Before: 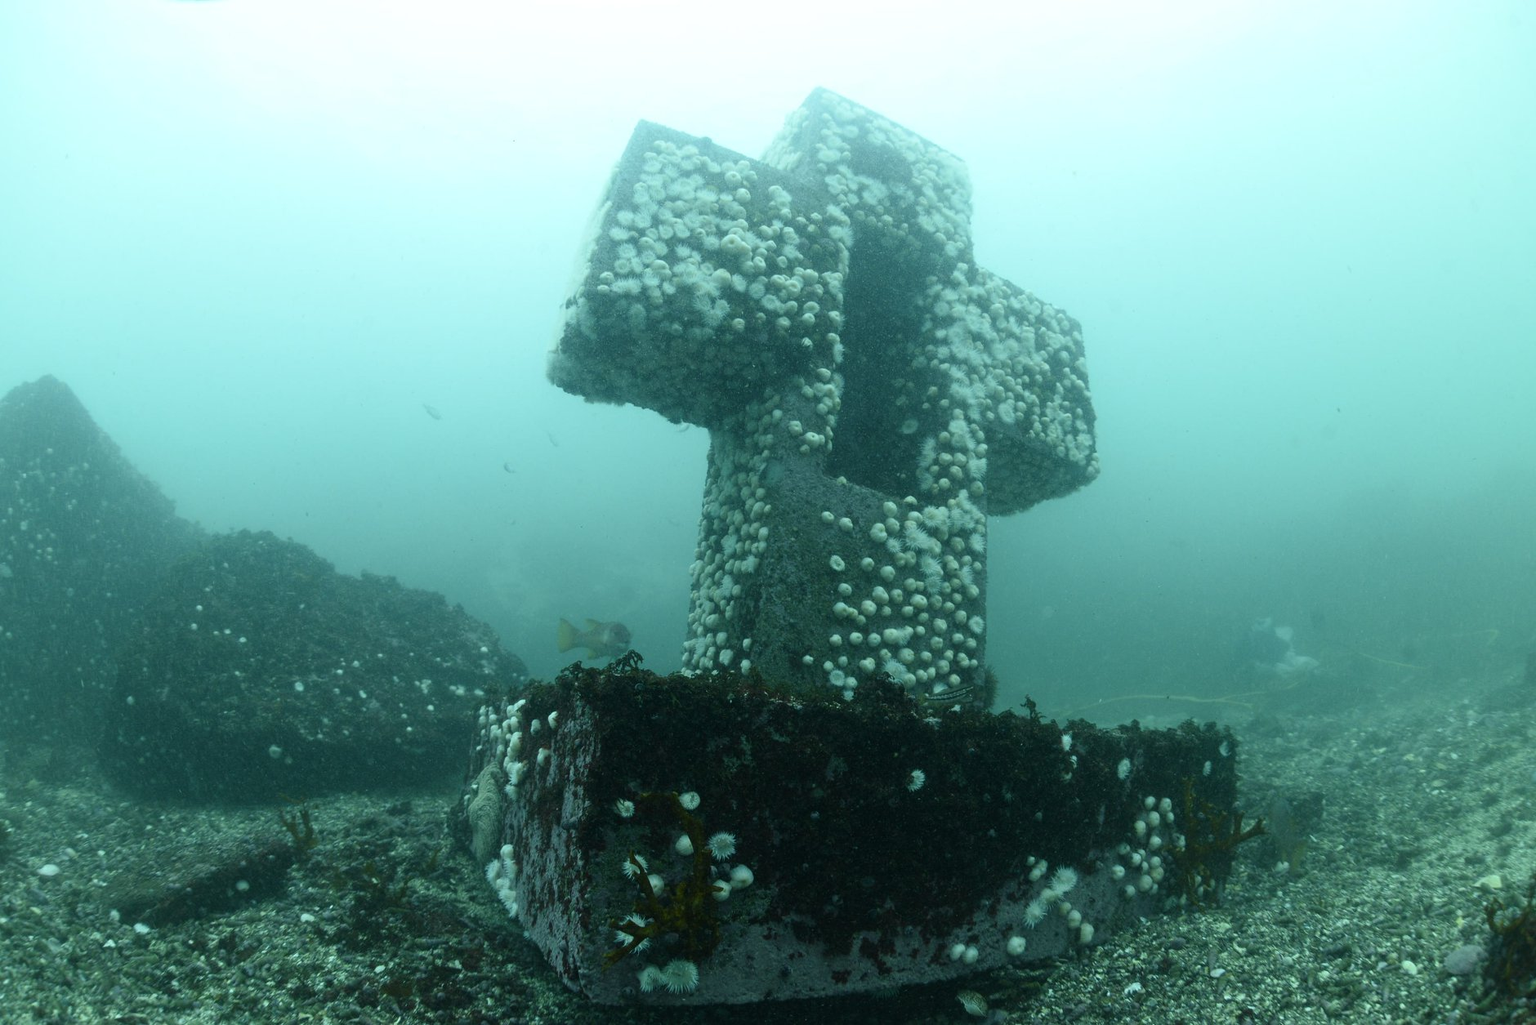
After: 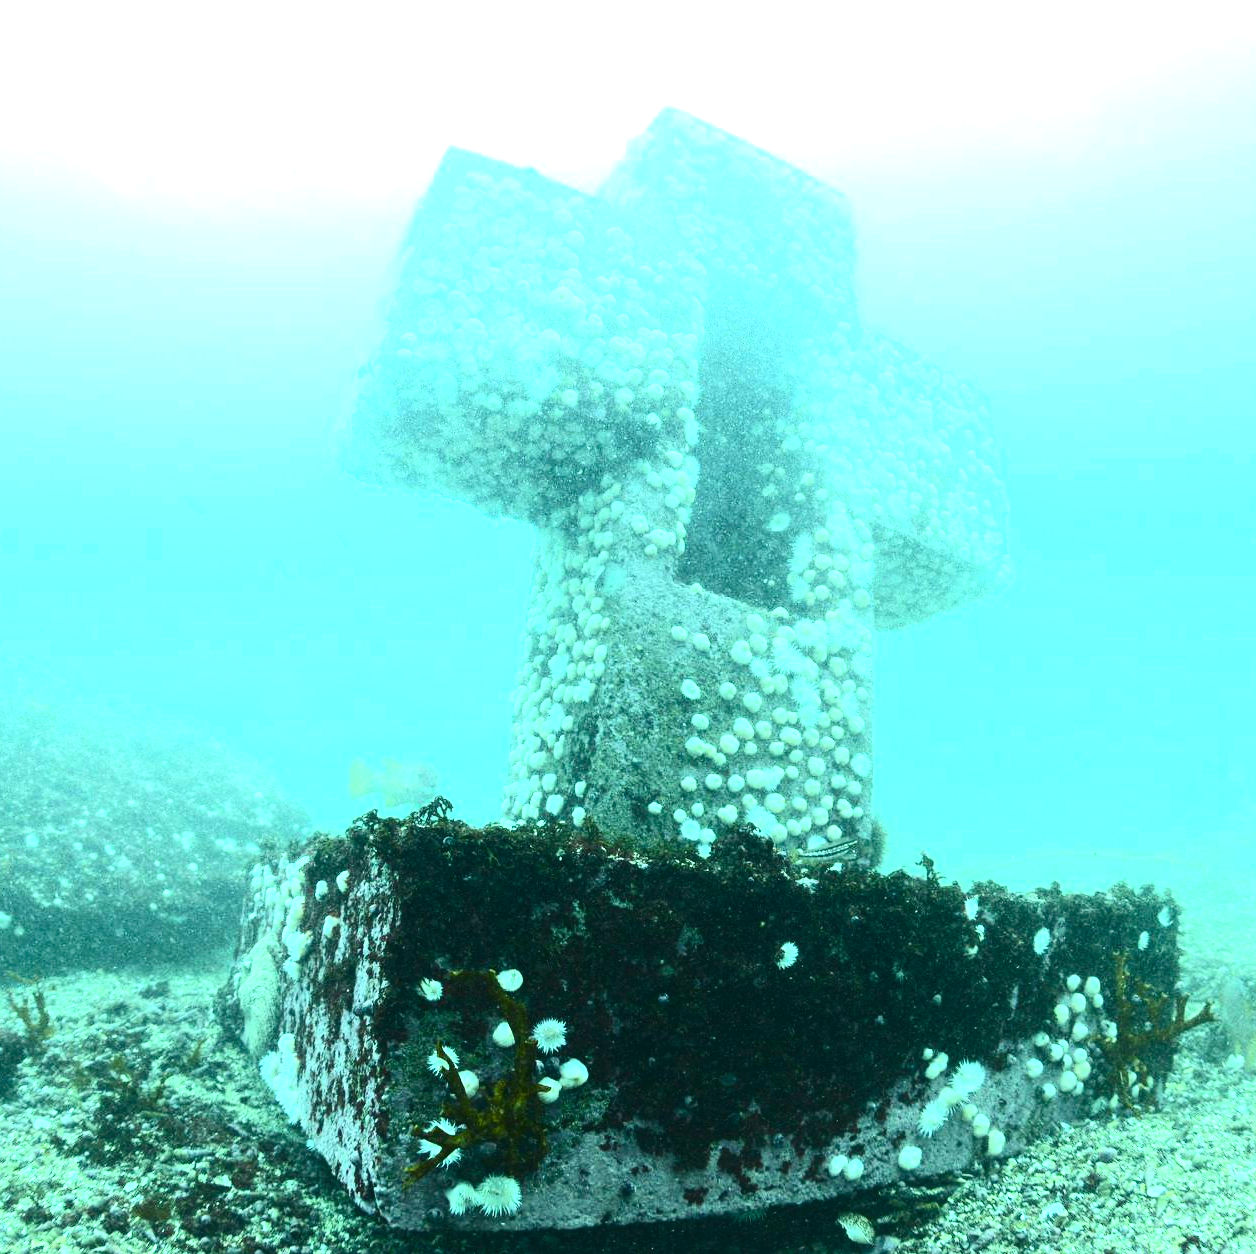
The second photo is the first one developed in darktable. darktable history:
crop and rotate: left 17.779%, right 15.377%
contrast brightness saturation: contrast 0.395, brightness 0.112, saturation 0.206
exposure: exposure 2.061 EV, compensate highlight preservation false
